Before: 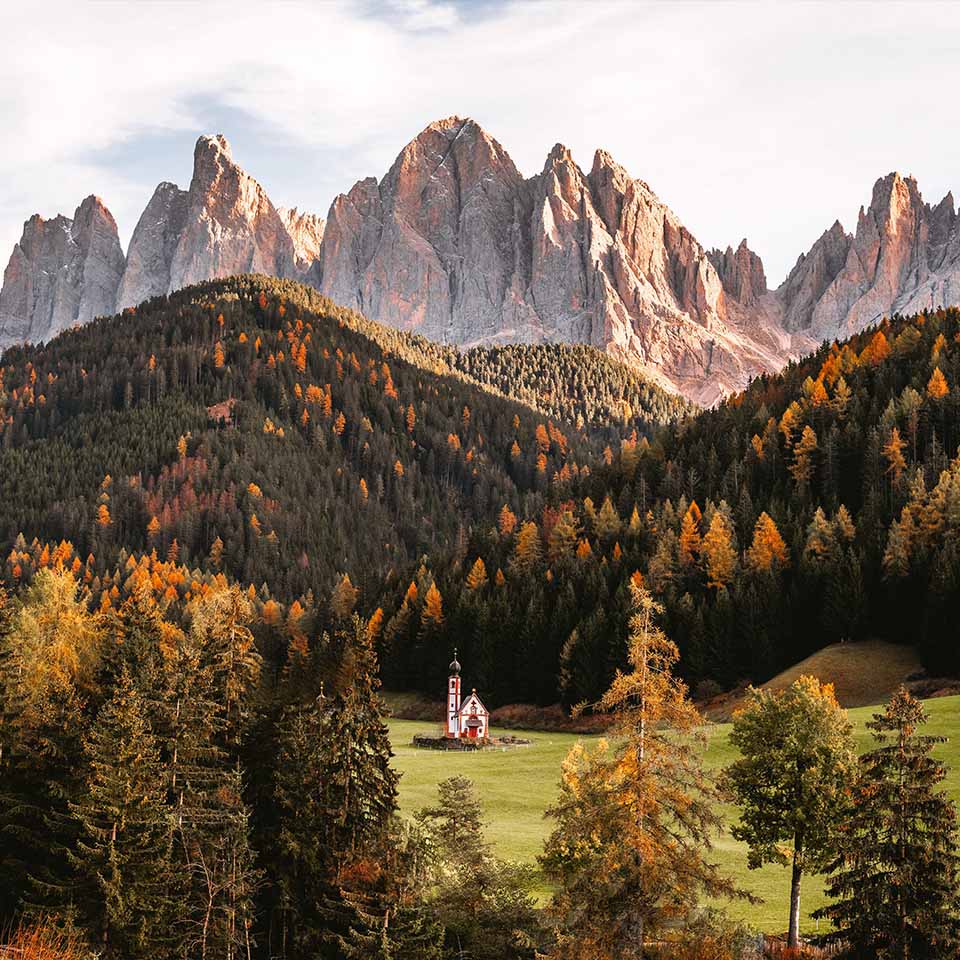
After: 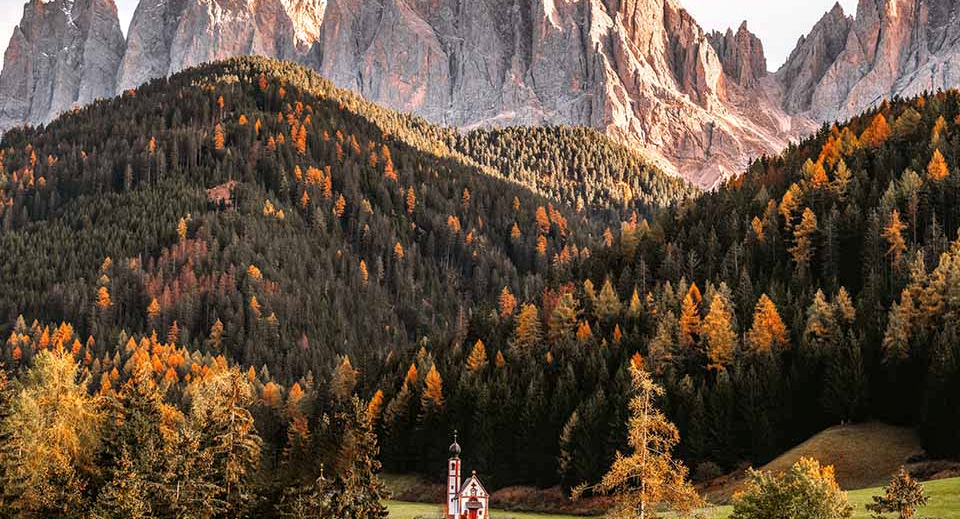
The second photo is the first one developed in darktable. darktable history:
local contrast: on, module defaults
crop and rotate: top 22.795%, bottom 23.108%
